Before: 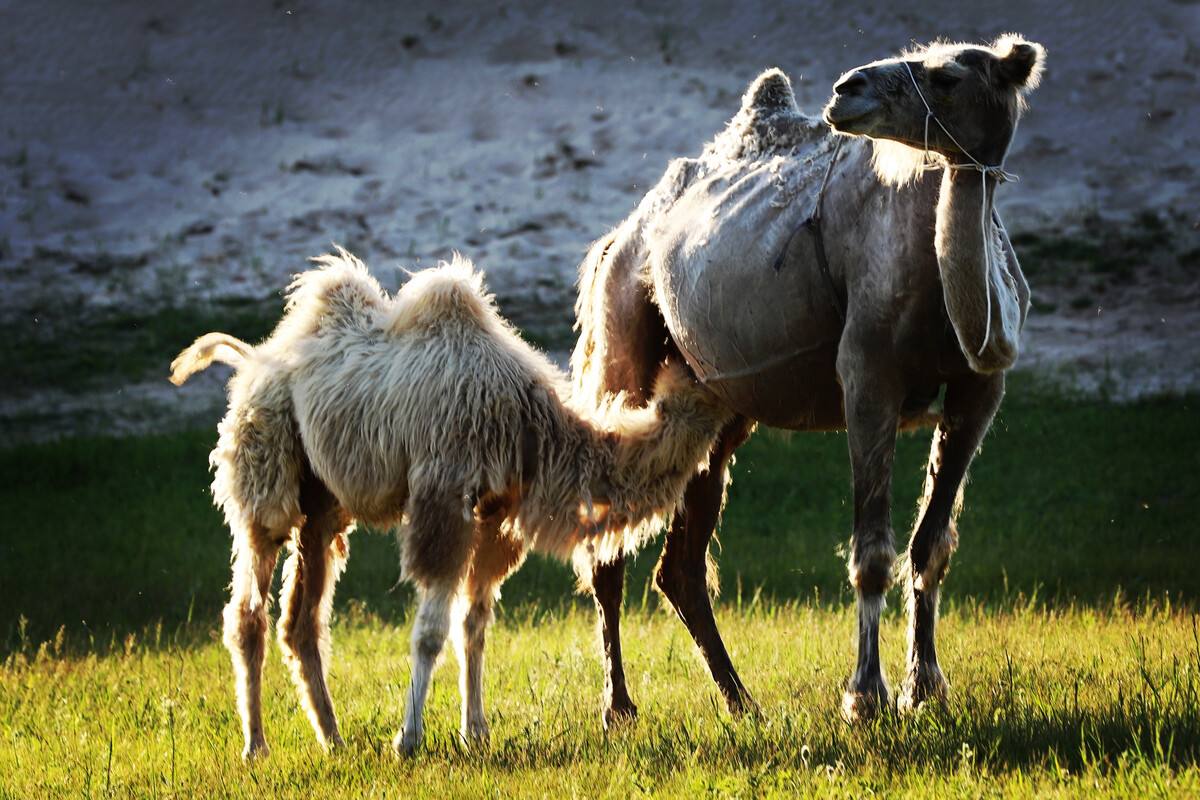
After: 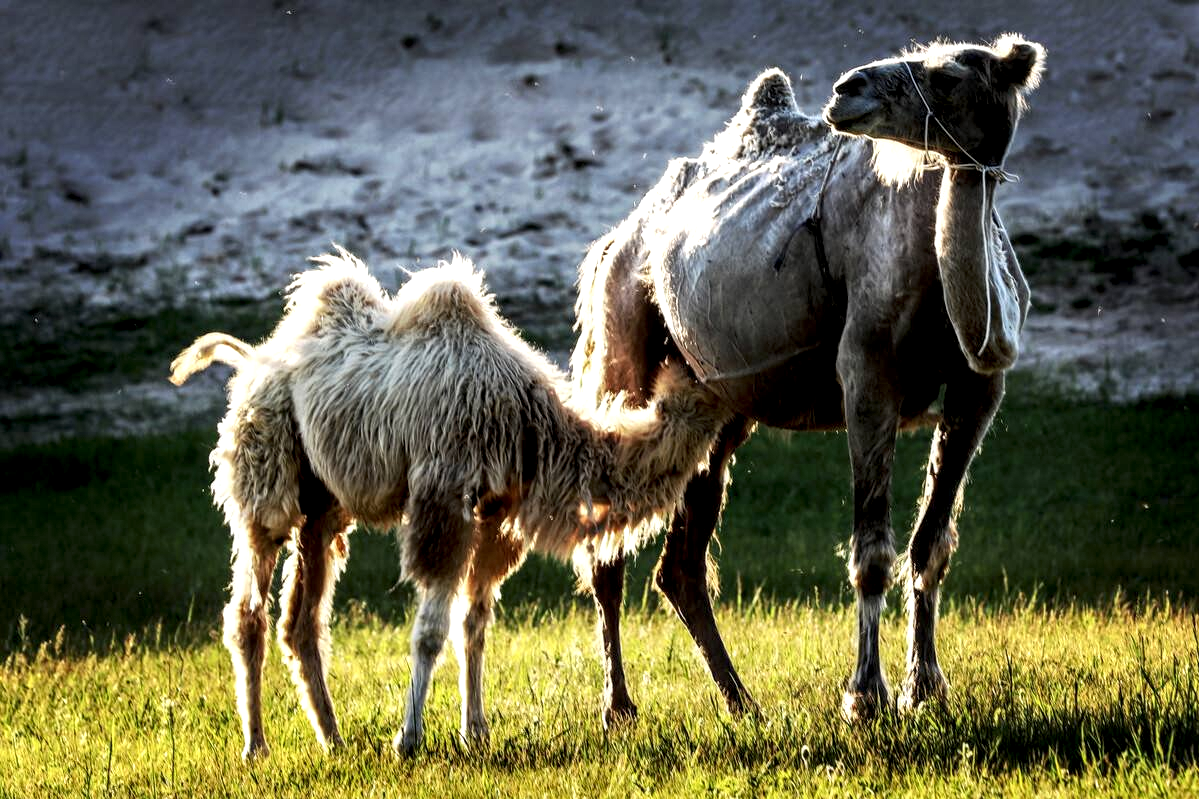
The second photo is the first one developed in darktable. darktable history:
crop: left 0.037%
local contrast: highlights 63%, shadows 54%, detail 169%, midtone range 0.508
